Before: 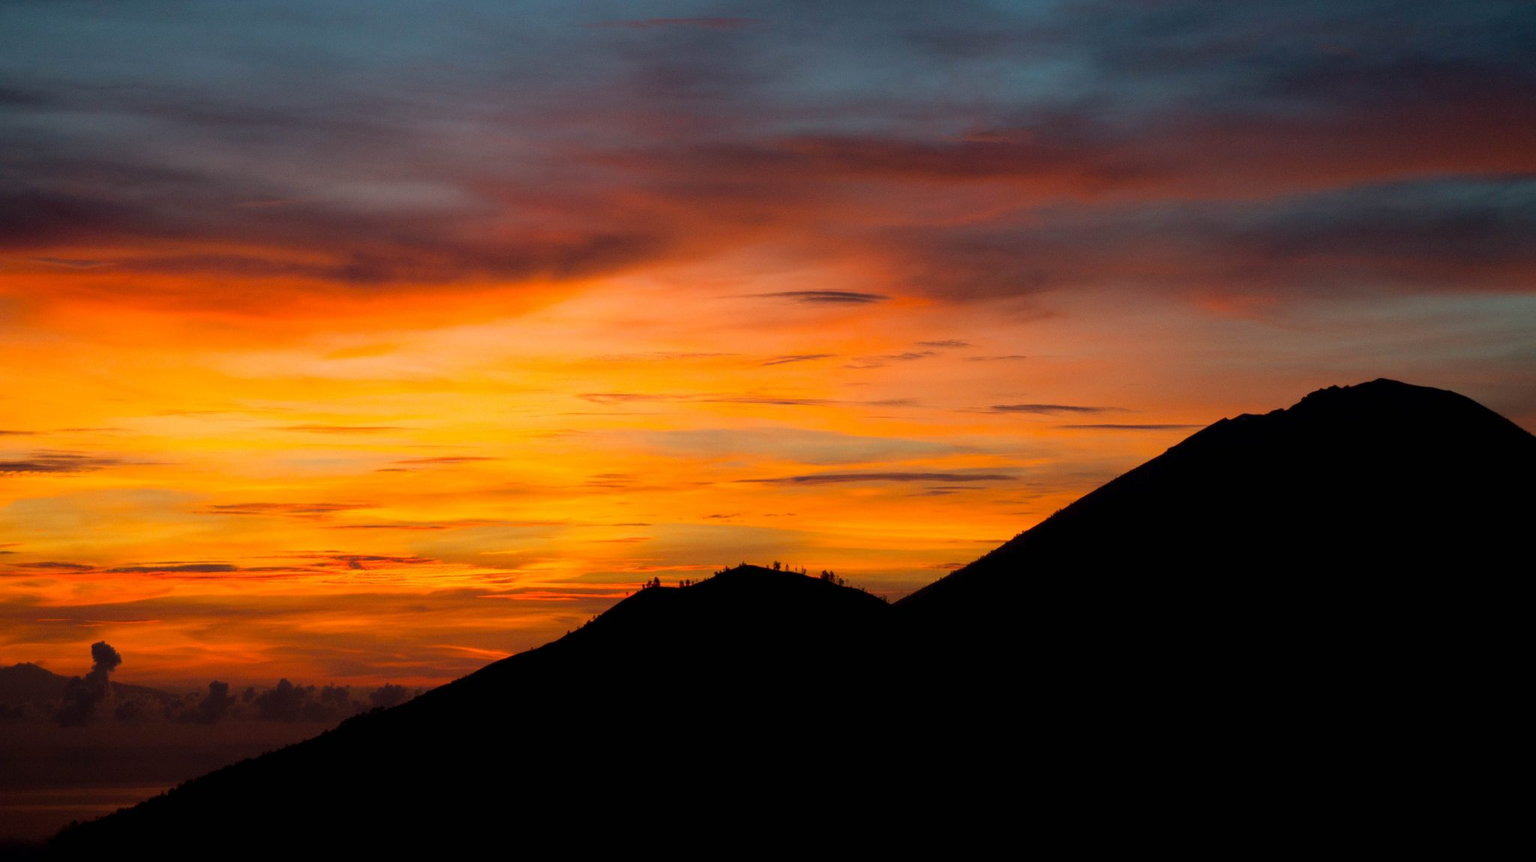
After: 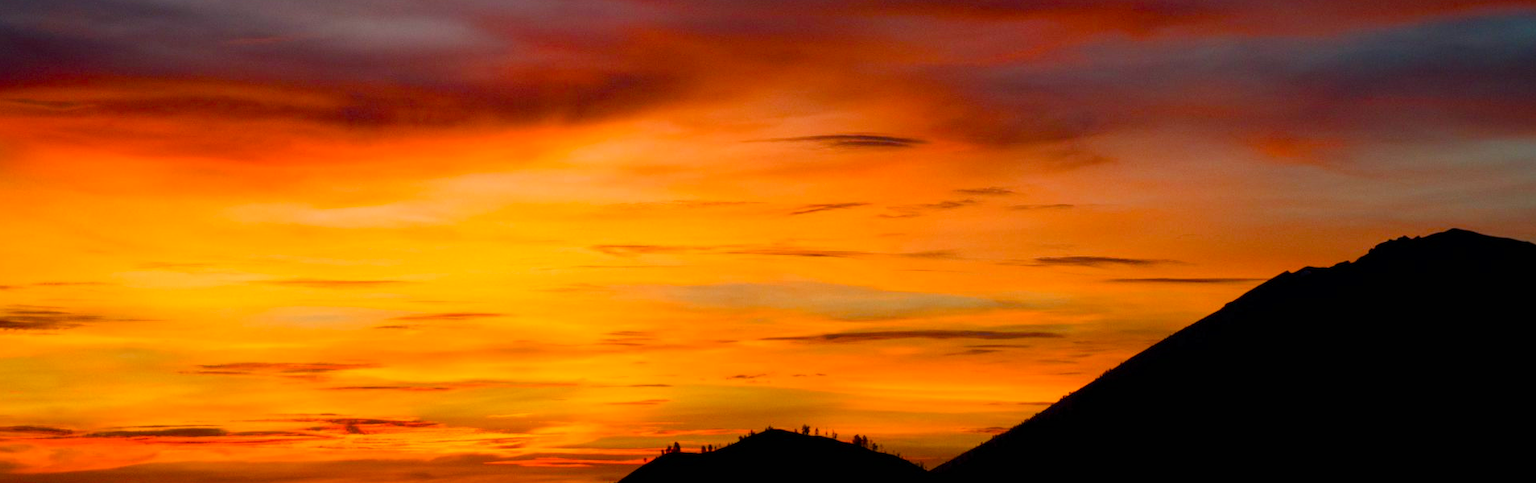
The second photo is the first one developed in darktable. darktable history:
crop: left 1.744%, top 19.225%, right 5.069%, bottom 28.357%
color balance rgb: perceptual saturation grading › global saturation 35%, perceptual saturation grading › highlights -30%, perceptual saturation grading › shadows 35%, perceptual brilliance grading › global brilliance 3%, perceptual brilliance grading › highlights -3%, perceptual brilliance grading › shadows 3%
split-toning: shadows › saturation 0.61, highlights › saturation 0.58, balance -28.74, compress 87.36%
contrast brightness saturation: contrast 0.08, saturation 0.02
